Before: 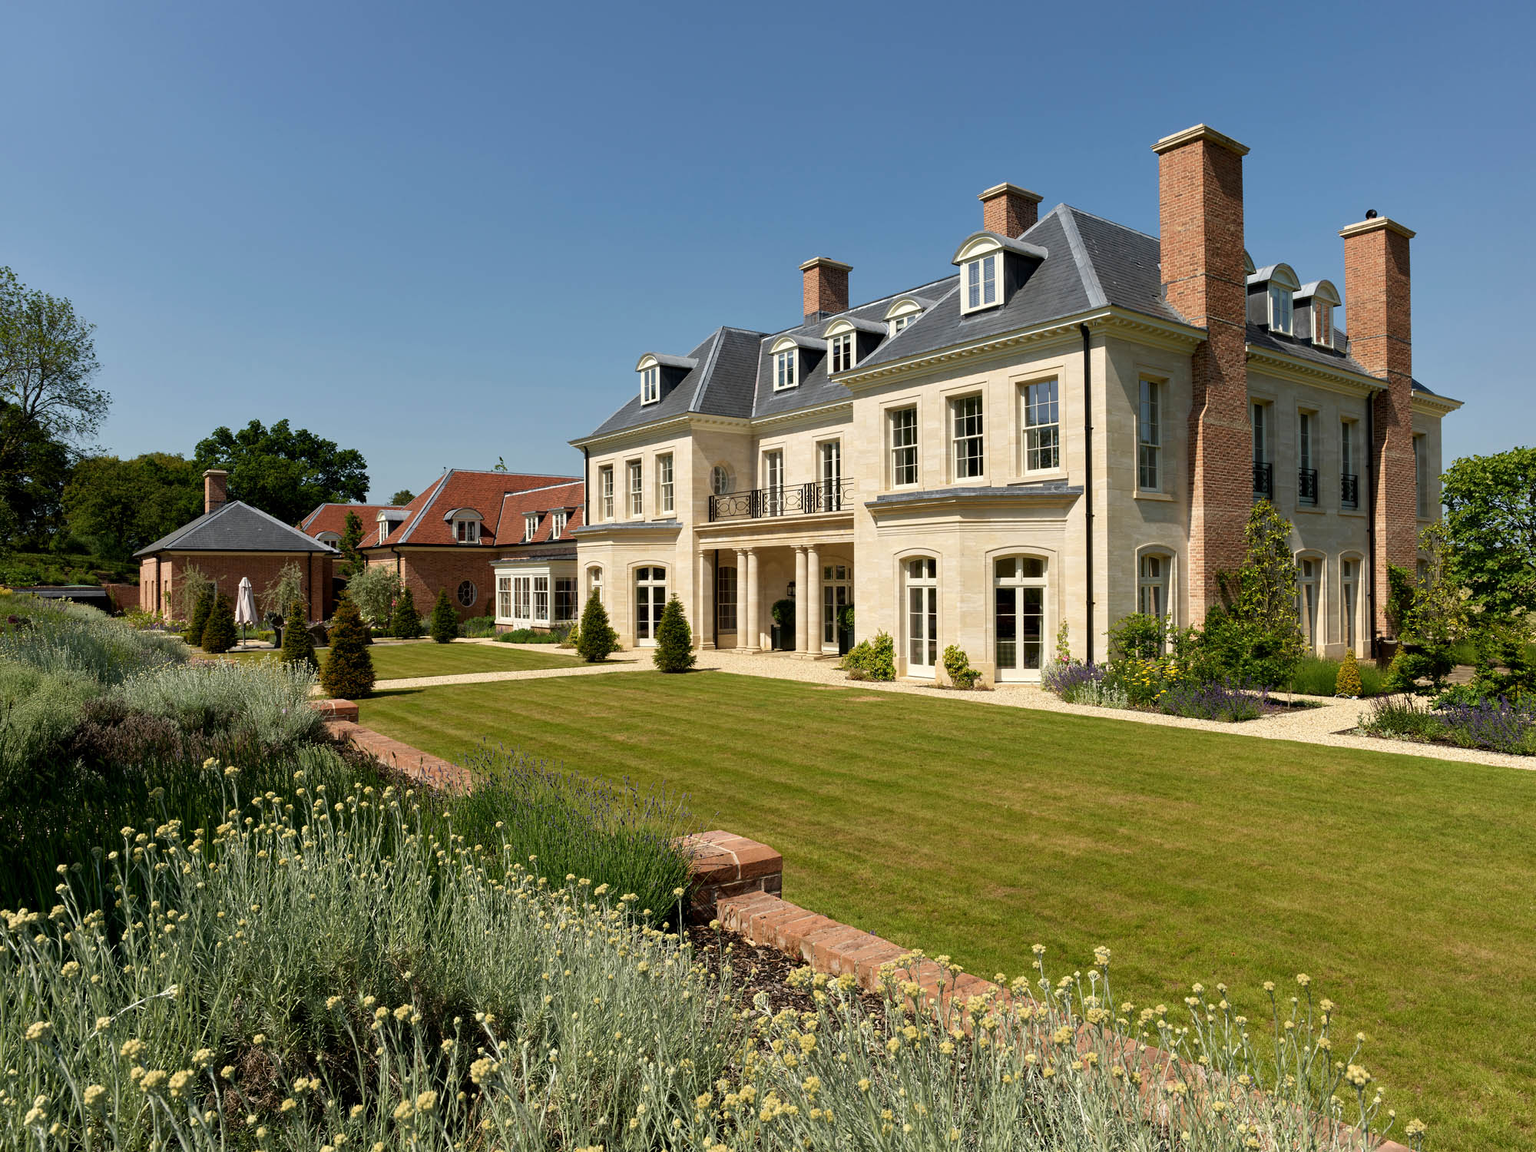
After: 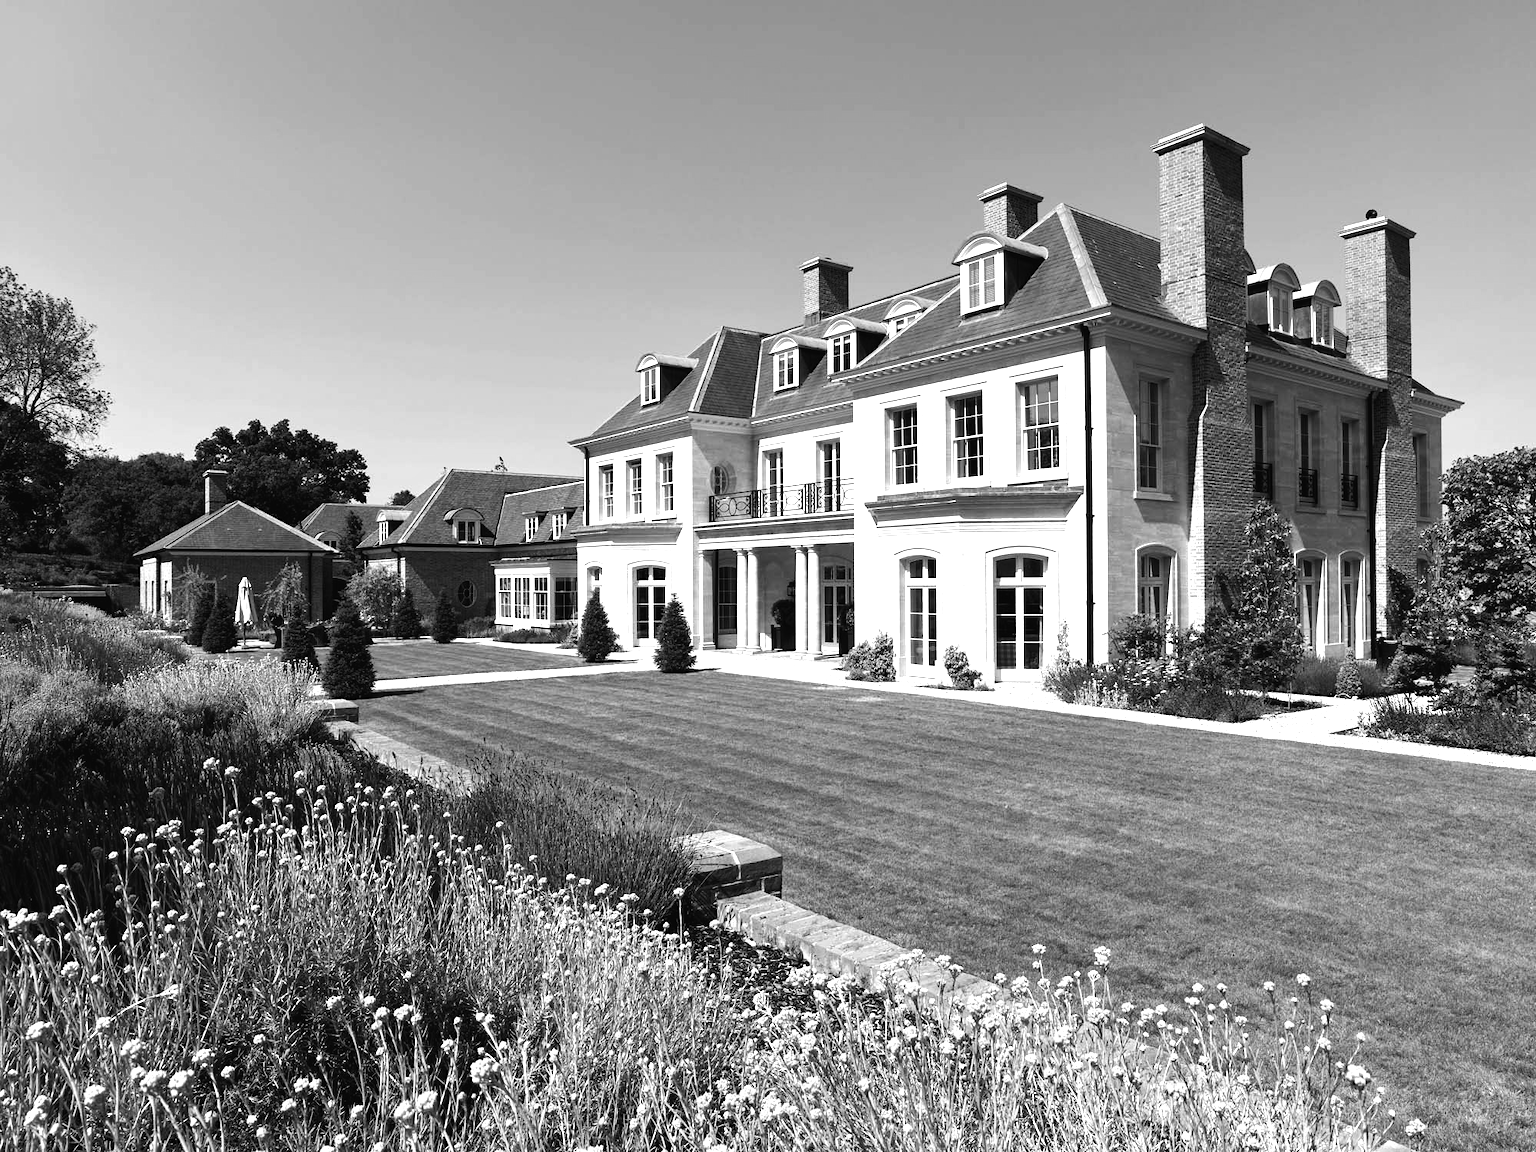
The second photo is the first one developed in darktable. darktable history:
monochrome: on, module defaults
tone equalizer: -8 EV -1.08 EV, -7 EV -1.01 EV, -6 EV -0.867 EV, -5 EV -0.578 EV, -3 EV 0.578 EV, -2 EV 0.867 EV, -1 EV 1.01 EV, +0 EV 1.08 EV, edges refinement/feathering 500, mask exposure compensation -1.57 EV, preserve details no
exposure: black level correction -0.005, exposure 0.054 EV, compensate highlight preservation false
color correction: highlights a* 12.23, highlights b* 5.41
